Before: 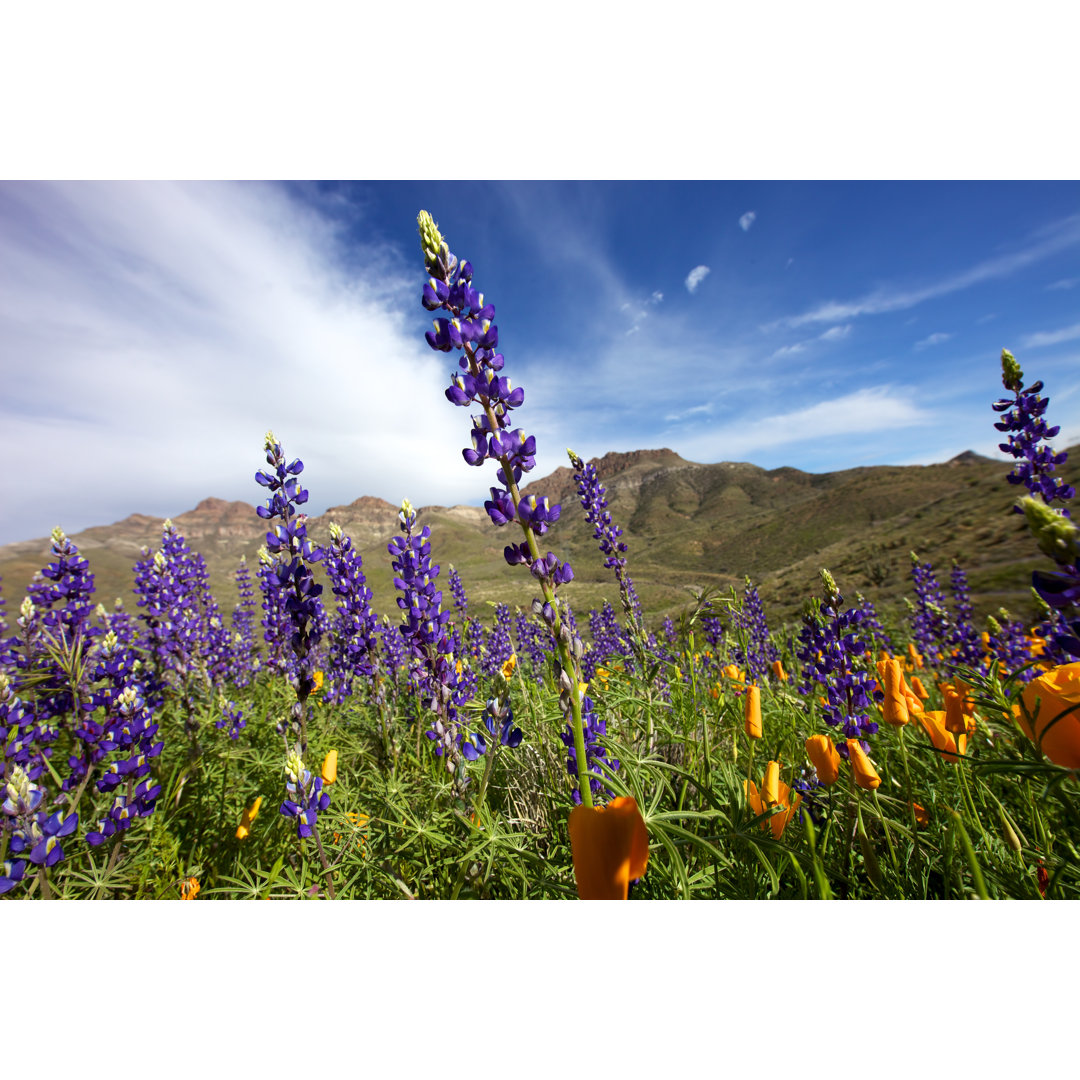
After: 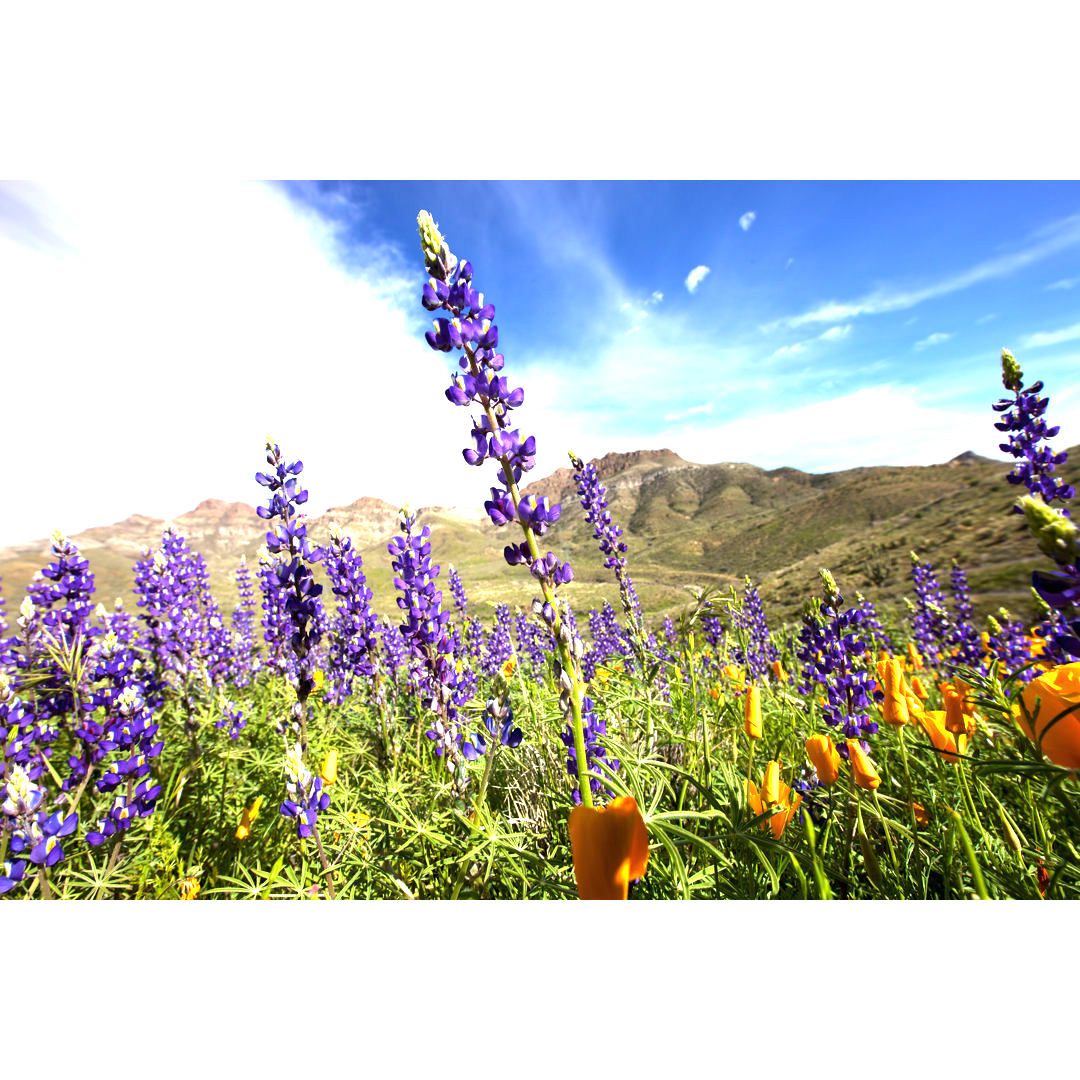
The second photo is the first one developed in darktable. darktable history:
tone equalizer: -8 EV -0.417 EV, -7 EV -0.389 EV, -6 EV -0.333 EV, -5 EV -0.222 EV, -3 EV 0.222 EV, -2 EV 0.333 EV, -1 EV 0.389 EV, +0 EV 0.417 EV, edges refinement/feathering 500, mask exposure compensation -1.57 EV, preserve details no
exposure: black level correction 0, exposure 1.1 EV, compensate exposure bias true, compensate highlight preservation false
